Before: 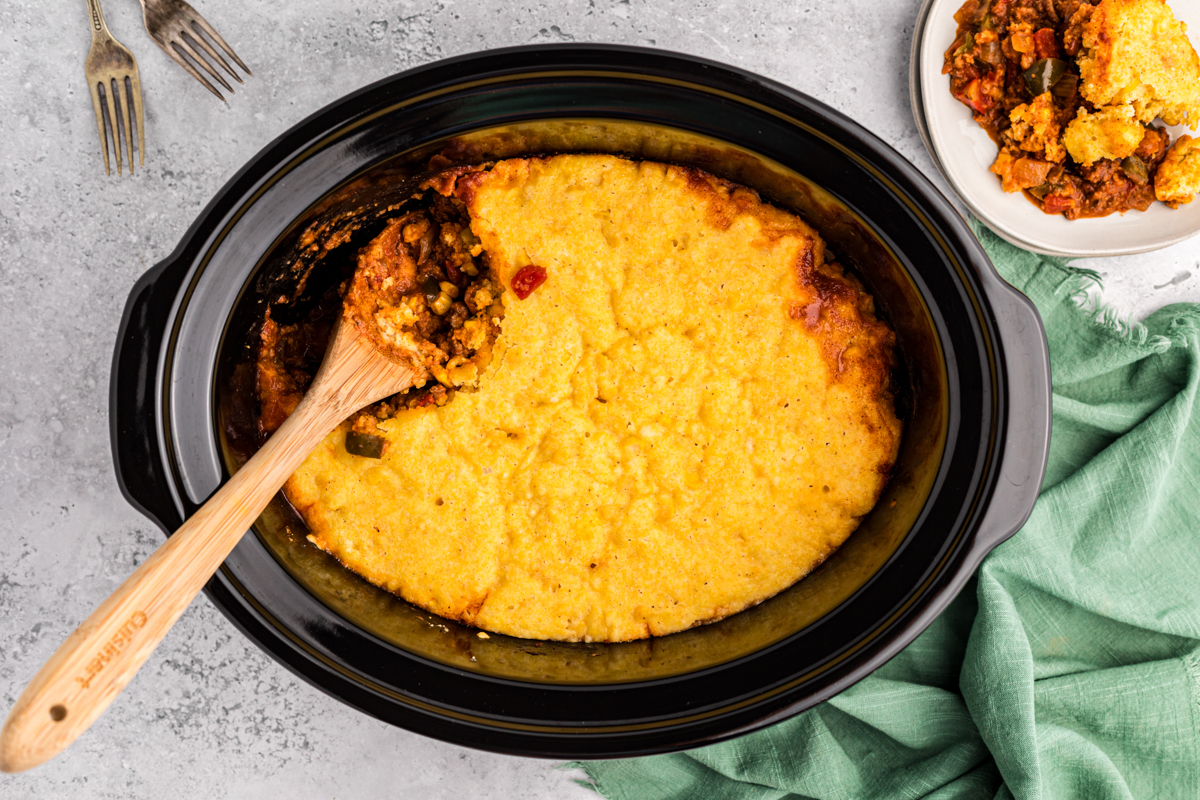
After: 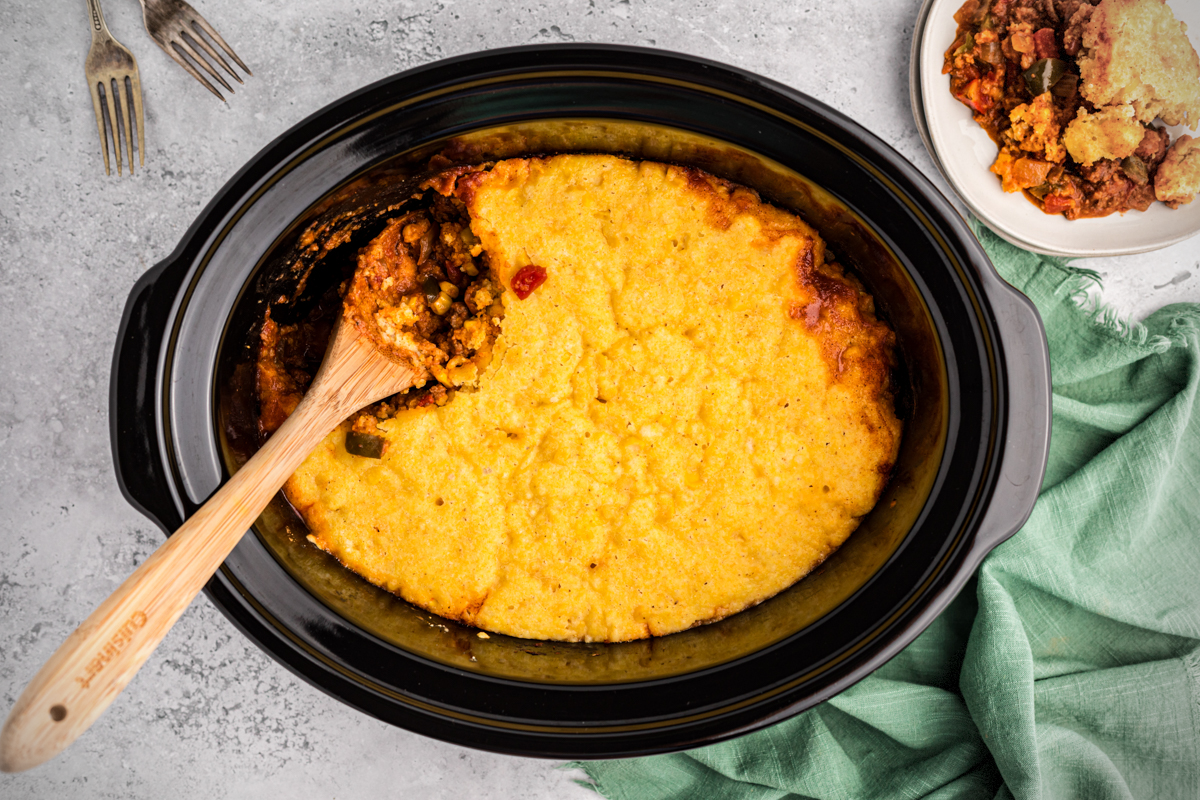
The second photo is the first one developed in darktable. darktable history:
vignetting: center (-0.031, -0.048), width/height ratio 1.099, dithering 8-bit output
